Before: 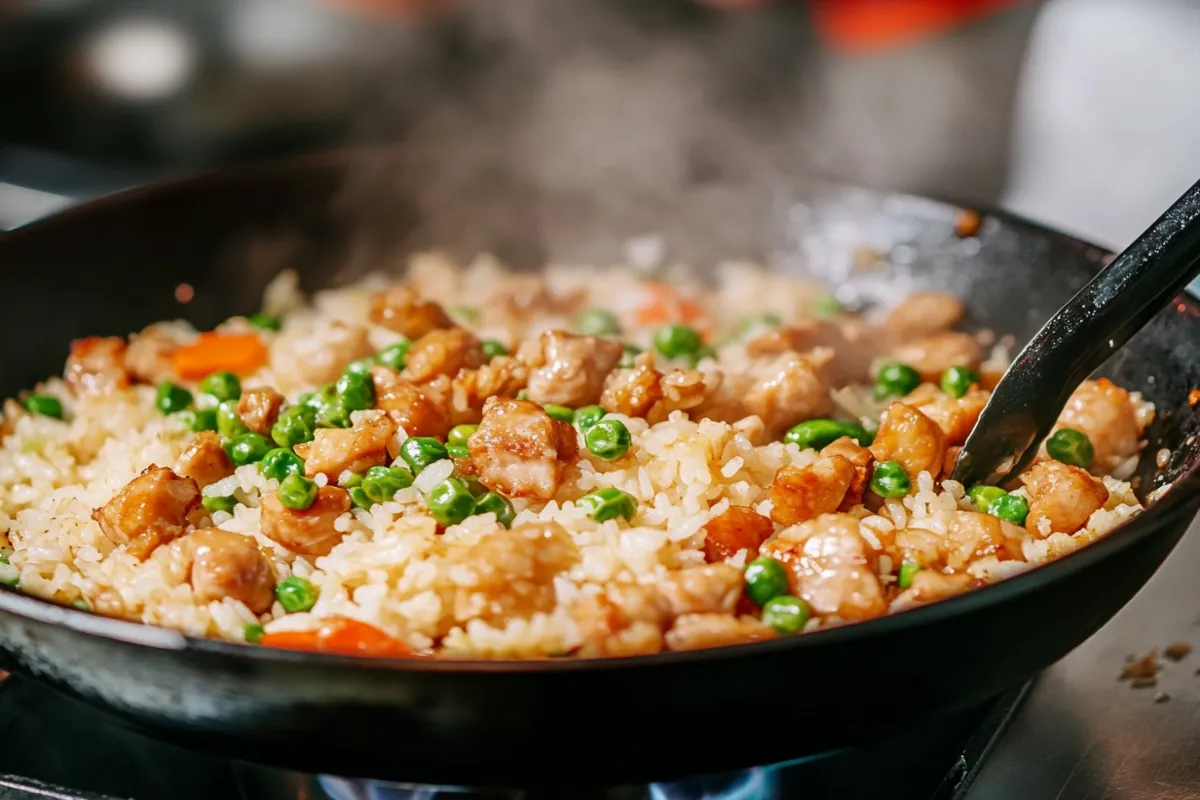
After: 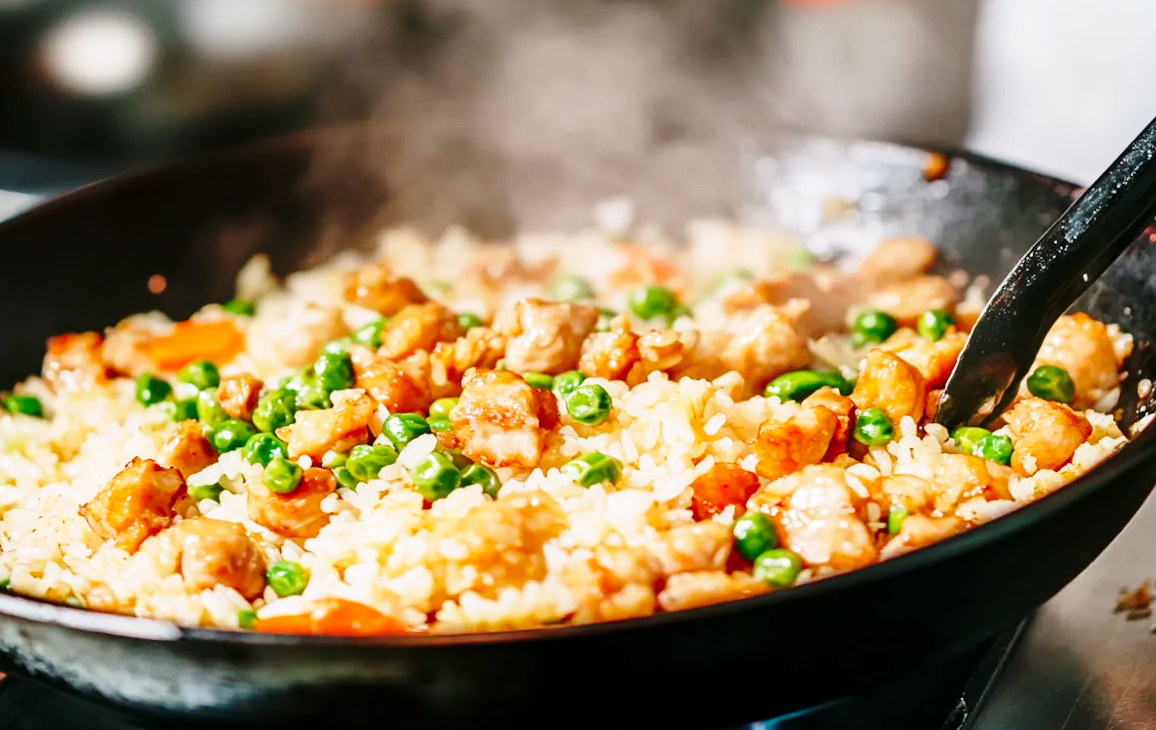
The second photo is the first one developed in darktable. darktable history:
base curve: curves: ch0 [(0, 0) (0.028, 0.03) (0.121, 0.232) (0.46, 0.748) (0.859, 0.968) (1, 1)], preserve colors none
rotate and perspective: rotation -3.52°, crop left 0.036, crop right 0.964, crop top 0.081, crop bottom 0.919
